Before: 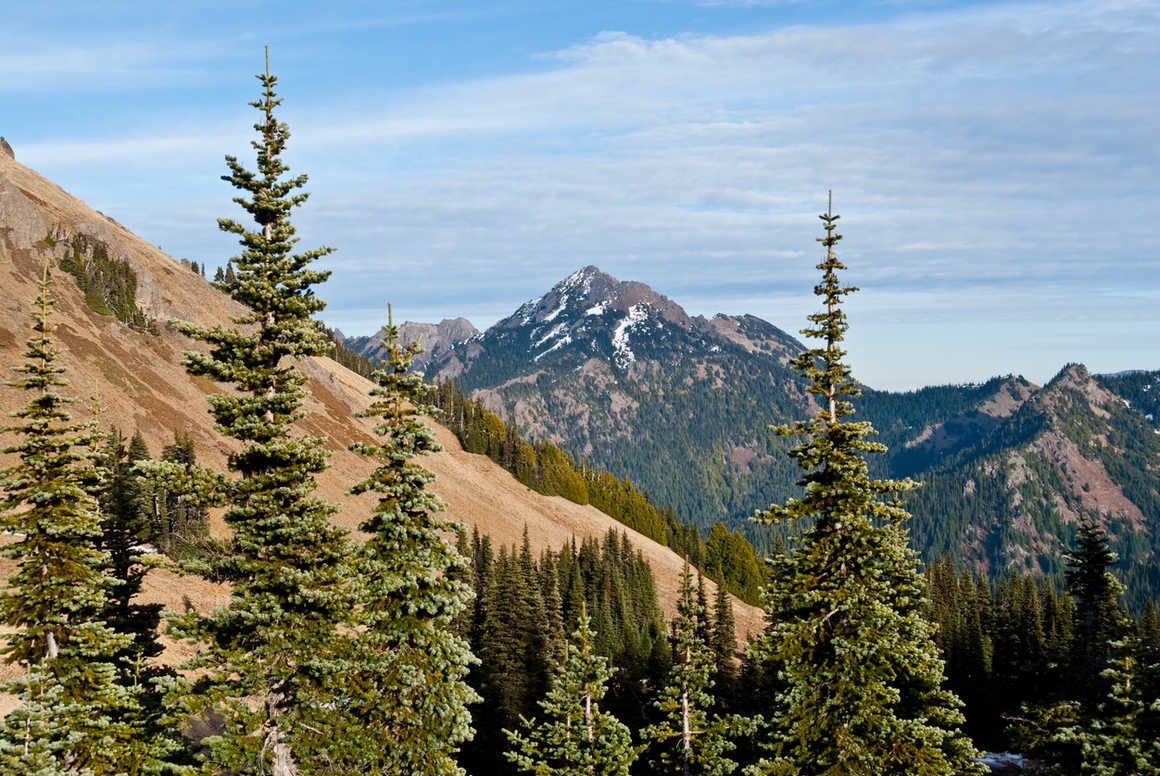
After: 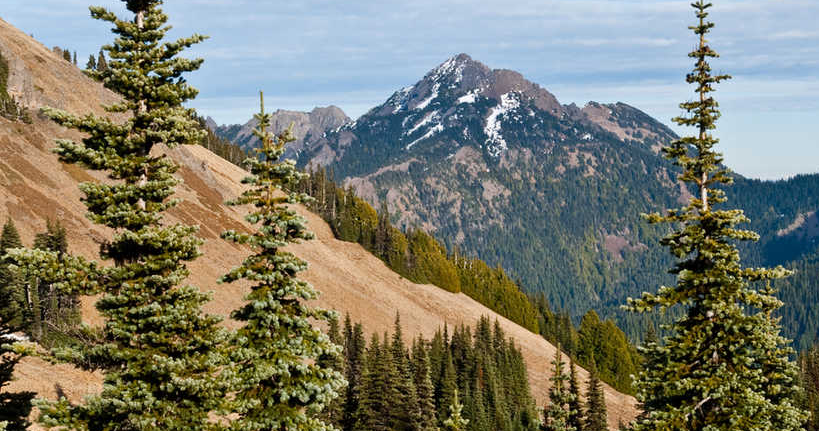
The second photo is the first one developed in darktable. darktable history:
crop: left 11.035%, top 27.326%, right 18.294%, bottom 17.114%
